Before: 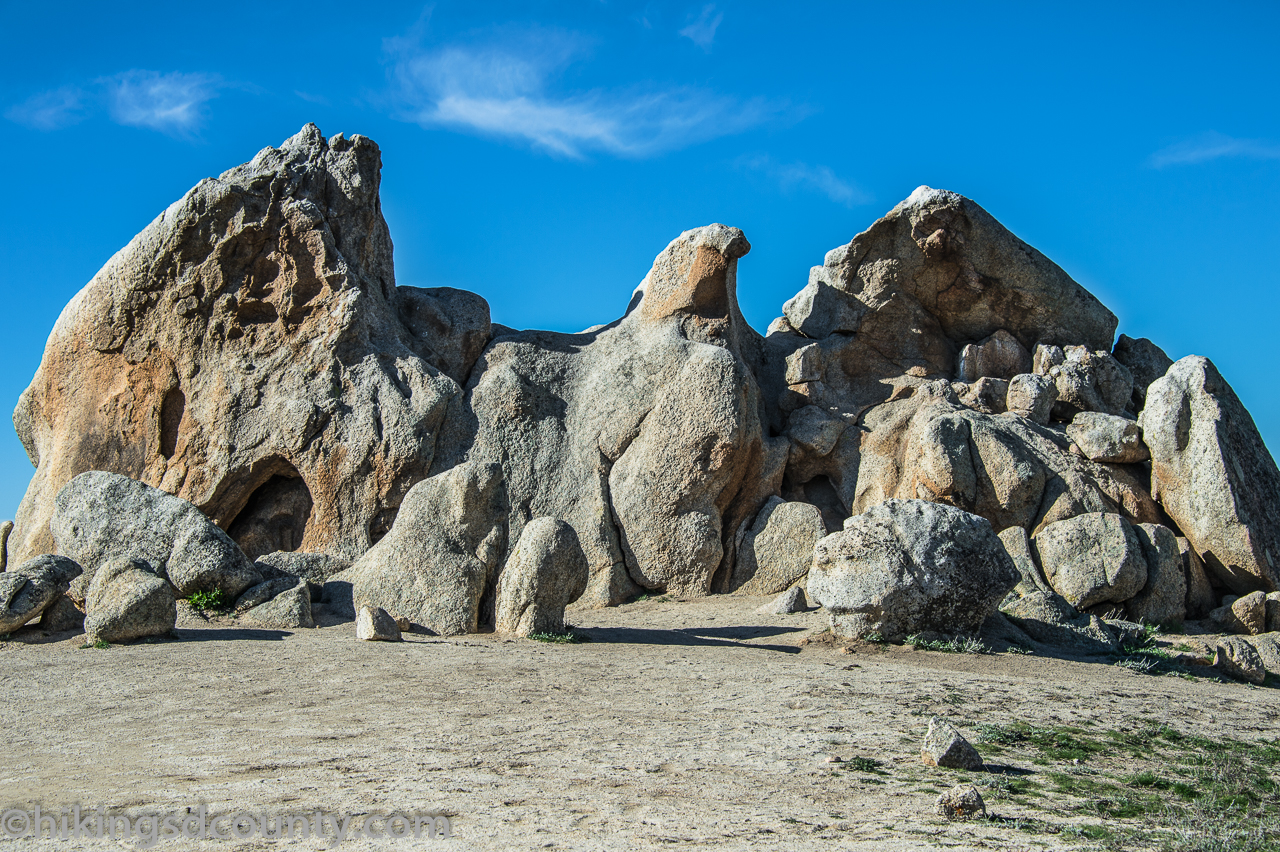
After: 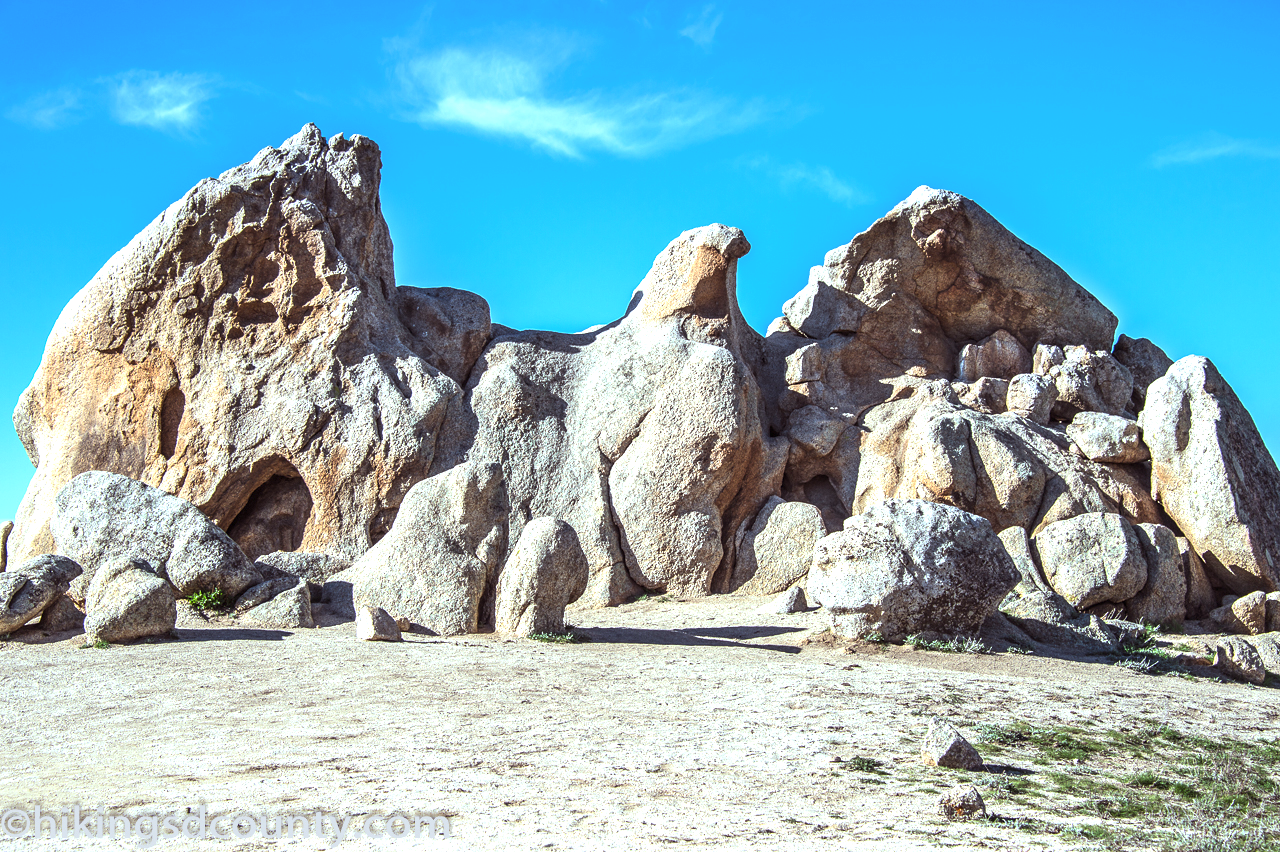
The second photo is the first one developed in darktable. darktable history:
rgb levels: mode RGB, independent channels, levels [[0, 0.474, 1], [0, 0.5, 1], [0, 0.5, 1]]
color calibration: illuminant Planckian (black body), adaptation linear Bradford (ICC v4), x 0.364, y 0.367, temperature 4417.56 K, saturation algorithm version 1 (2020)
exposure: black level correction 0, exposure 1 EV, compensate highlight preservation false
